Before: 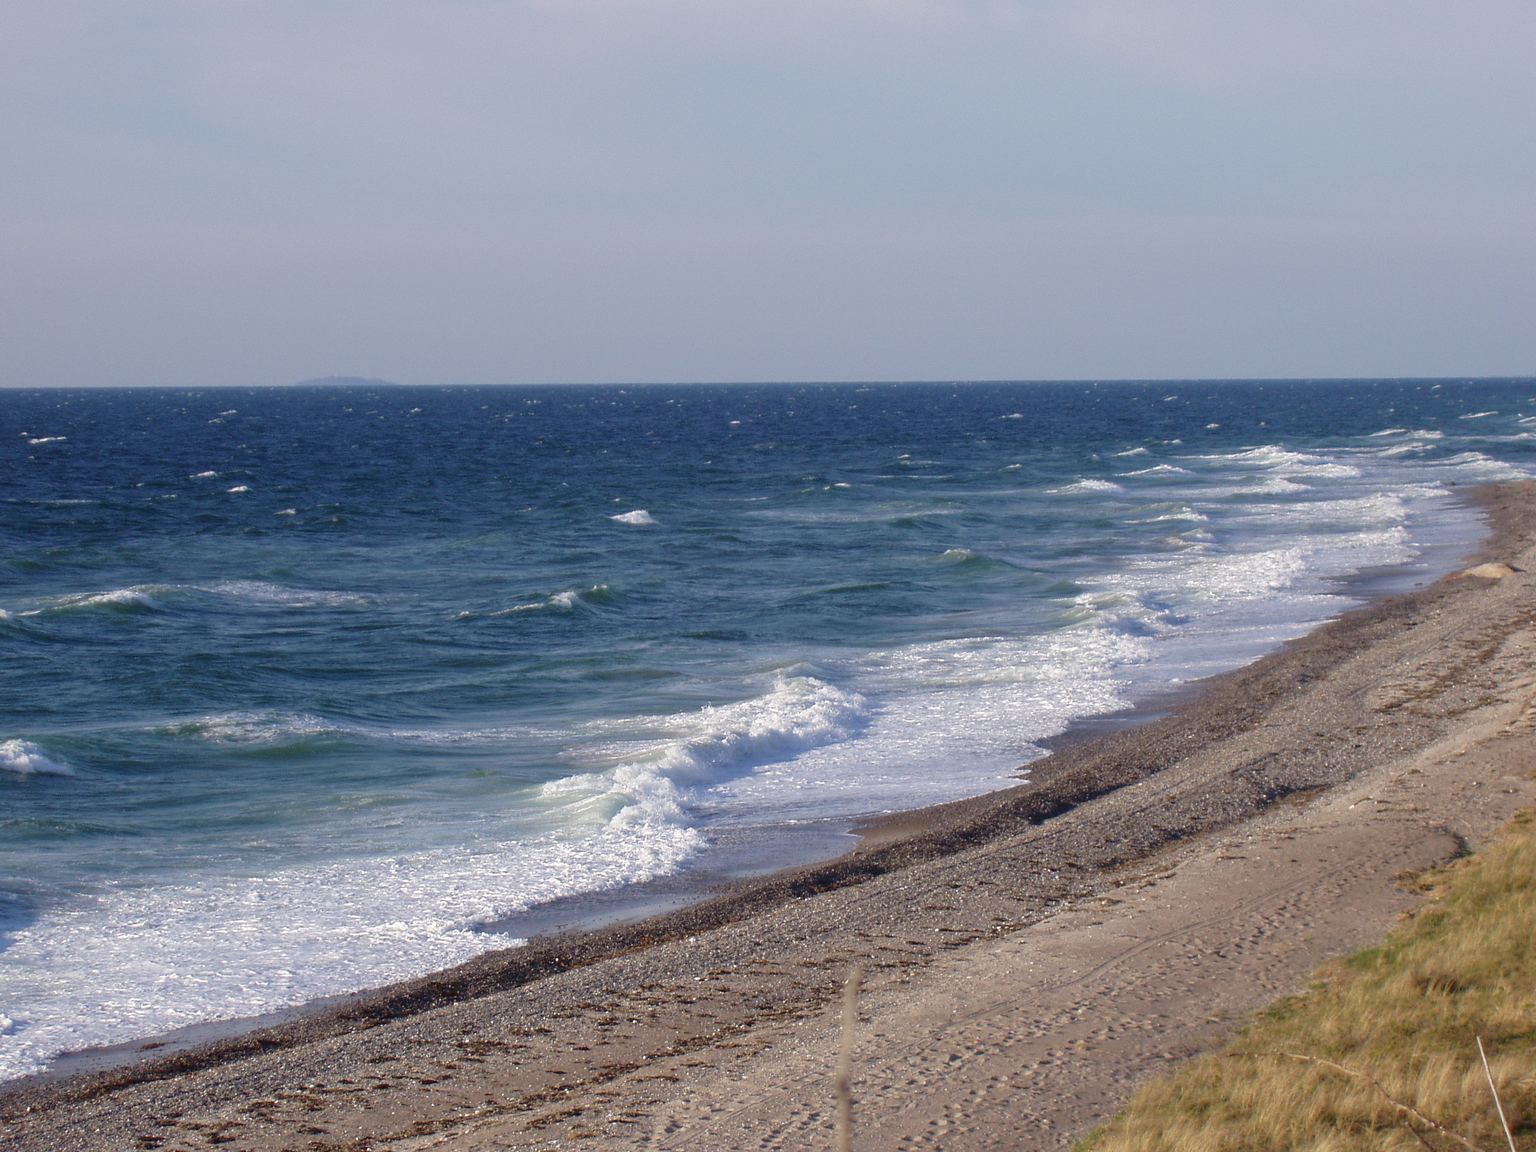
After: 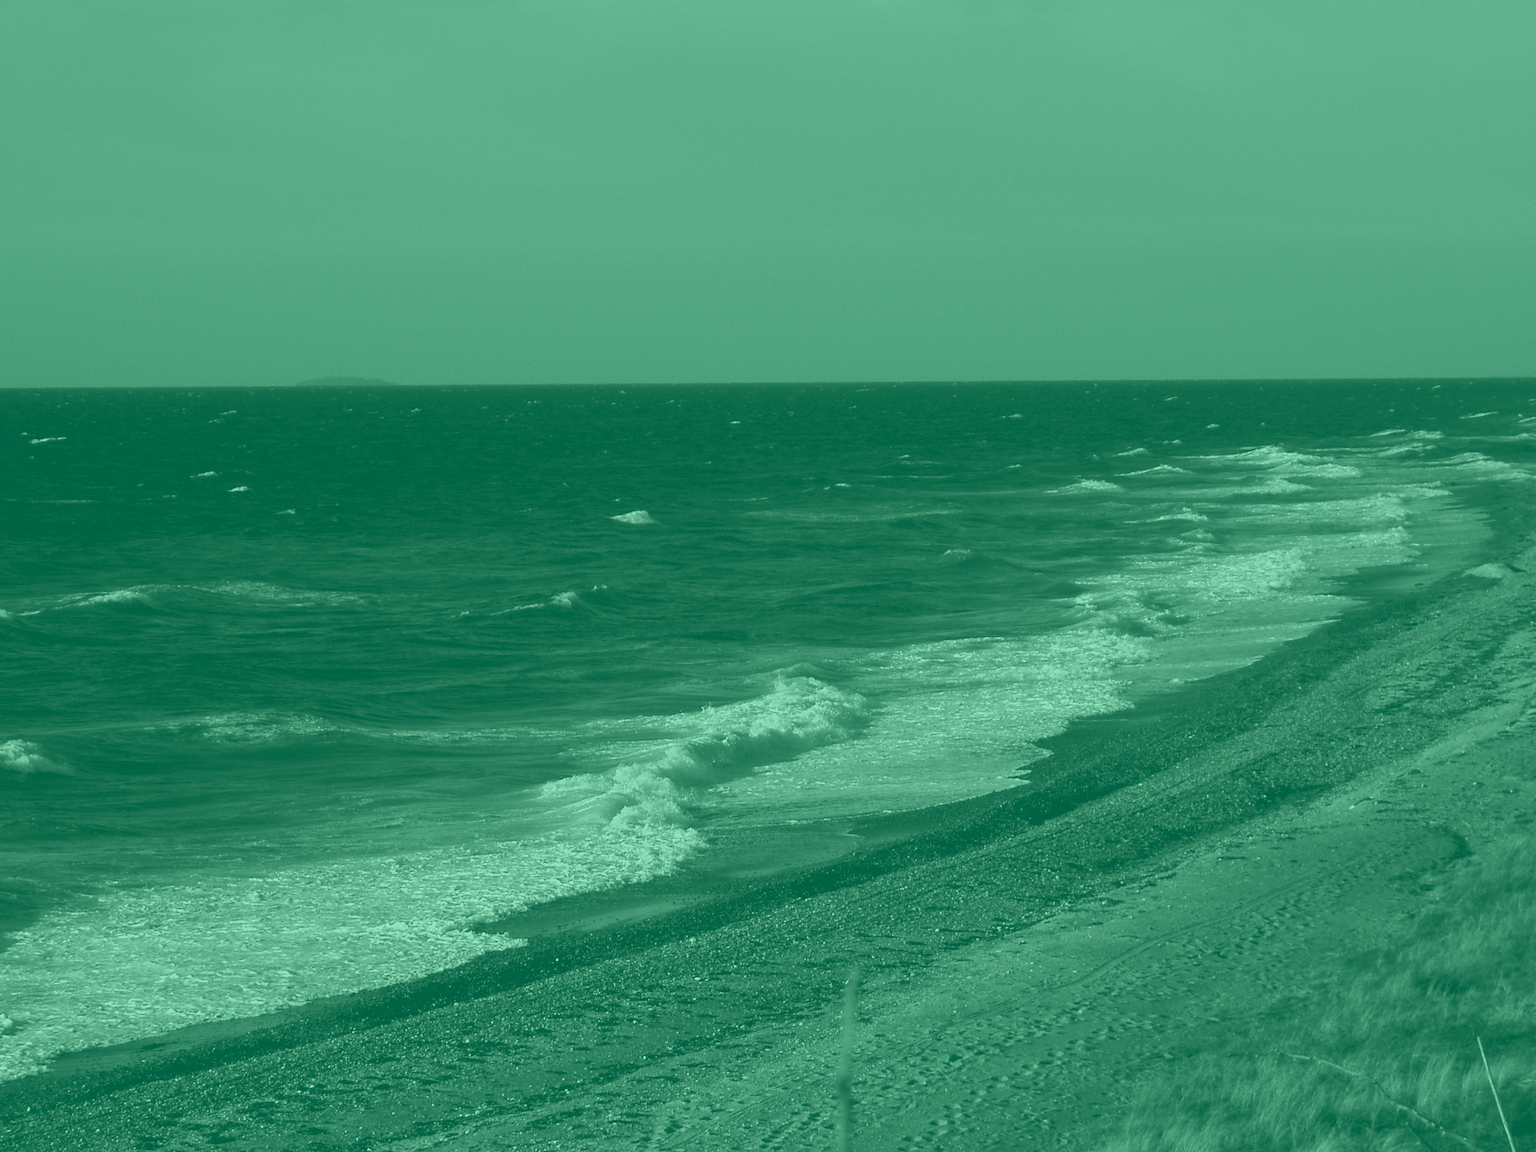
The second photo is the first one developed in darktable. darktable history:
colorize: hue 147.6°, saturation 65%, lightness 21.64%
tone curve: curves: ch0 [(0, 0) (0.003, 0.023) (0.011, 0.025) (0.025, 0.029) (0.044, 0.047) (0.069, 0.079) (0.1, 0.113) (0.136, 0.152) (0.177, 0.199) (0.224, 0.26) (0.277, 0.333) (0.335, 0.404) (0.399, 0.48) (0.468, 0.559) (0.543, 0.635) (0.623, 0.713) (0.709, 0.797) (0.801, 0.879) (0.898, 0.953) (1, 1)], preserve colors none
contrast brightness saturation: contrast 0.09, brightness -0.59, saturation 0.17
